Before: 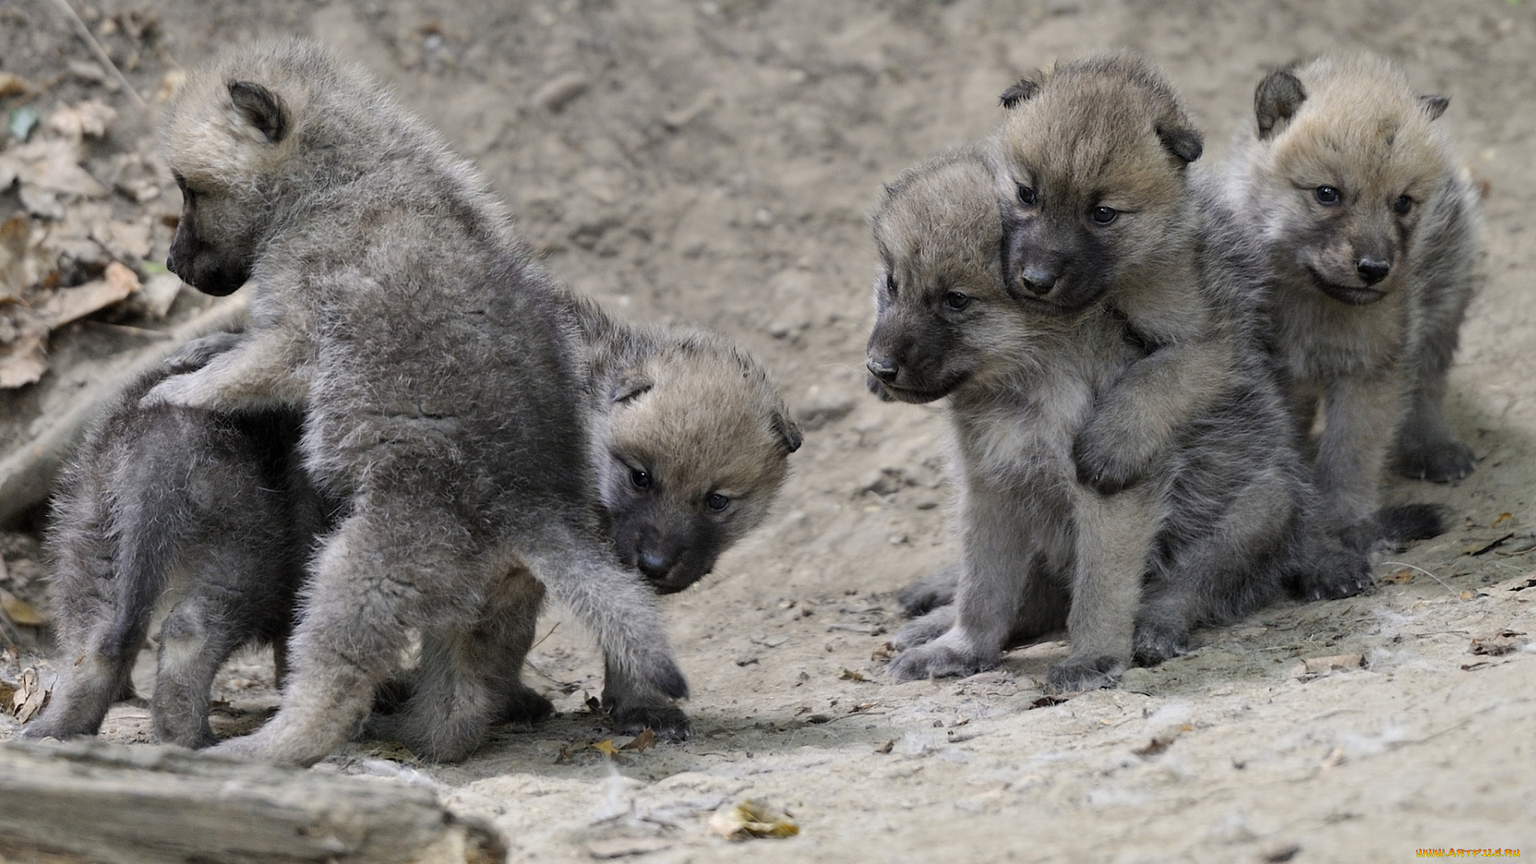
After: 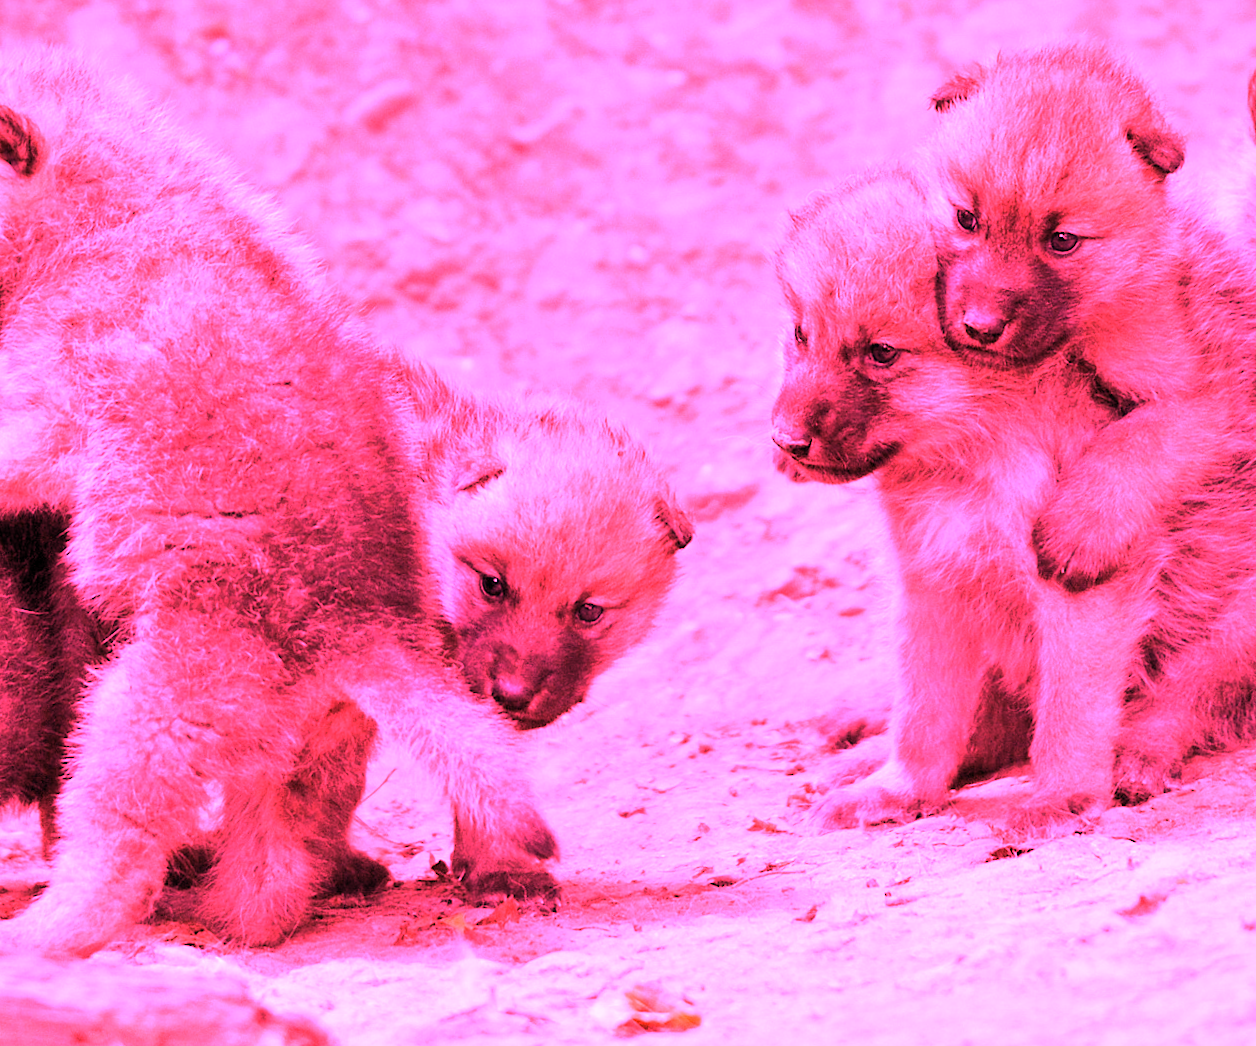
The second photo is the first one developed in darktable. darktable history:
crop and rotate: left 15.546%, right 17.787%
rotate and perspective: rotation -1.42°, crop left 0.016, crop right 0.984, crop top 0.035, crop bottom 0.965
white balance: red 4.26, blue 1.802
